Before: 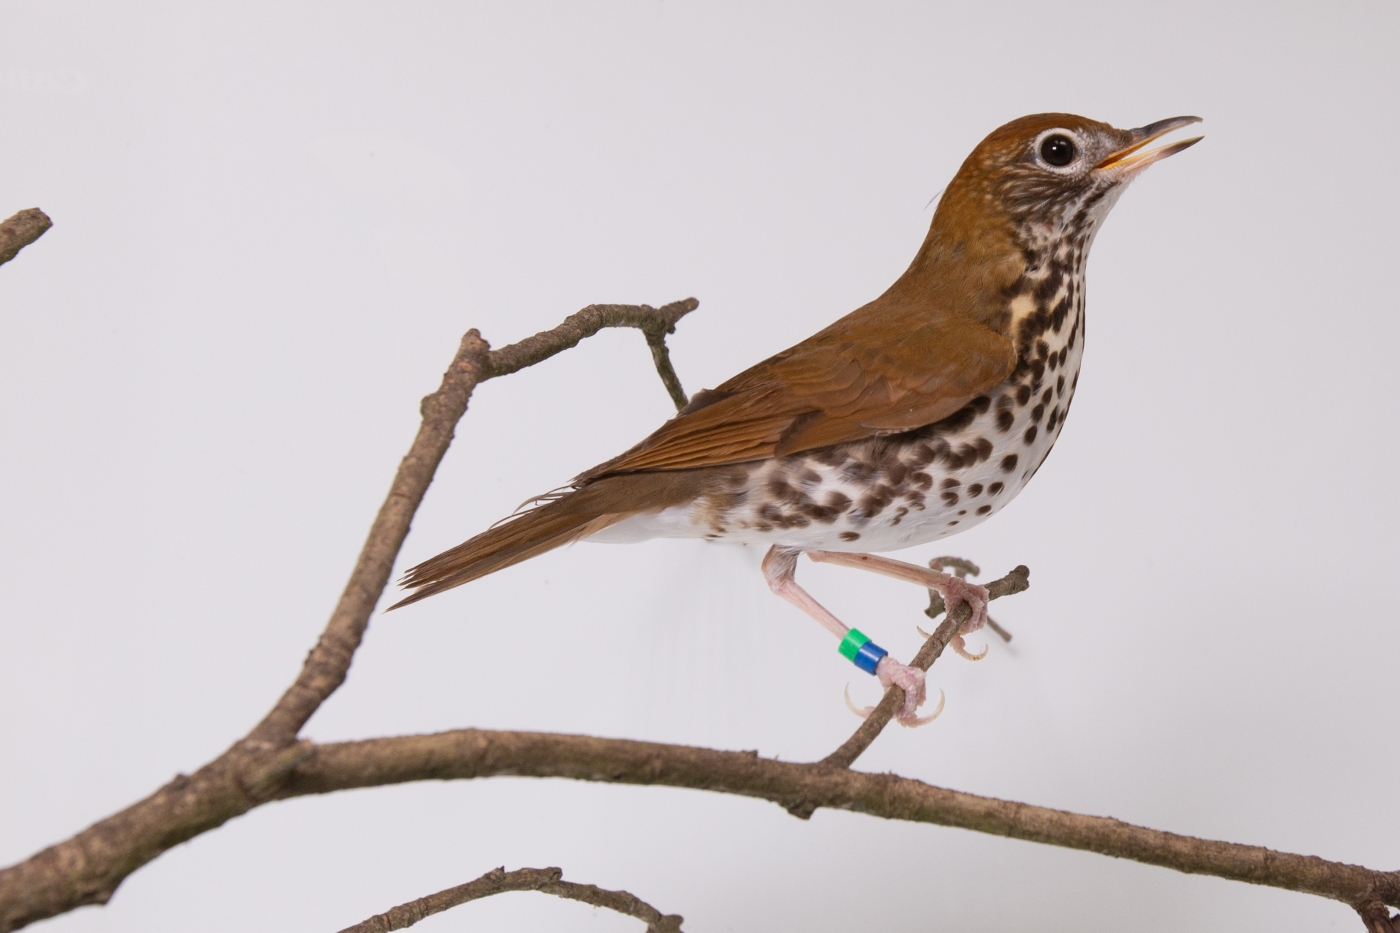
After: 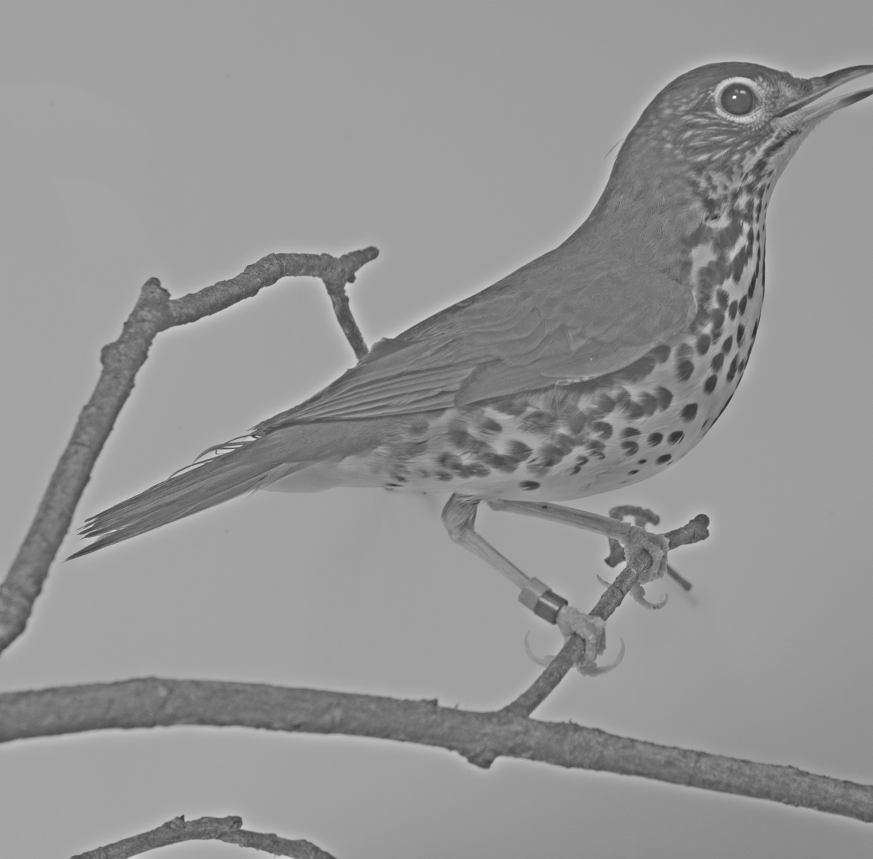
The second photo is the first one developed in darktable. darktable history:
vibrance: vibrance 75%
highpass: sharpness 25.84%, contrast boost 14.94%
exposure: black level correction 0, exposure 1.45 EV, compensate exposure bias true, compensate highlight preservation false
crop and rotate: left 22.918%, top 5.629%, right 14.711%, bottom 2.247%
